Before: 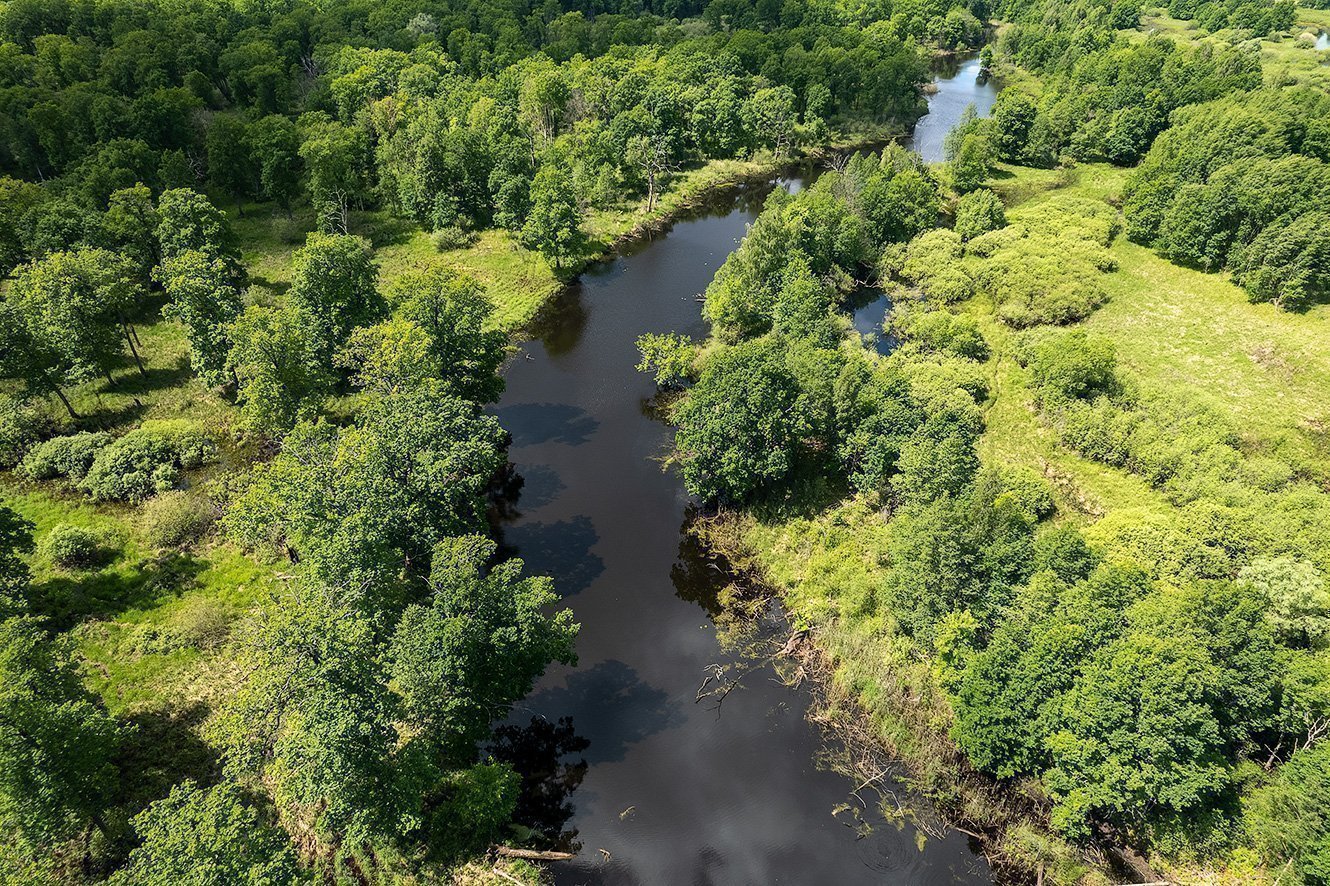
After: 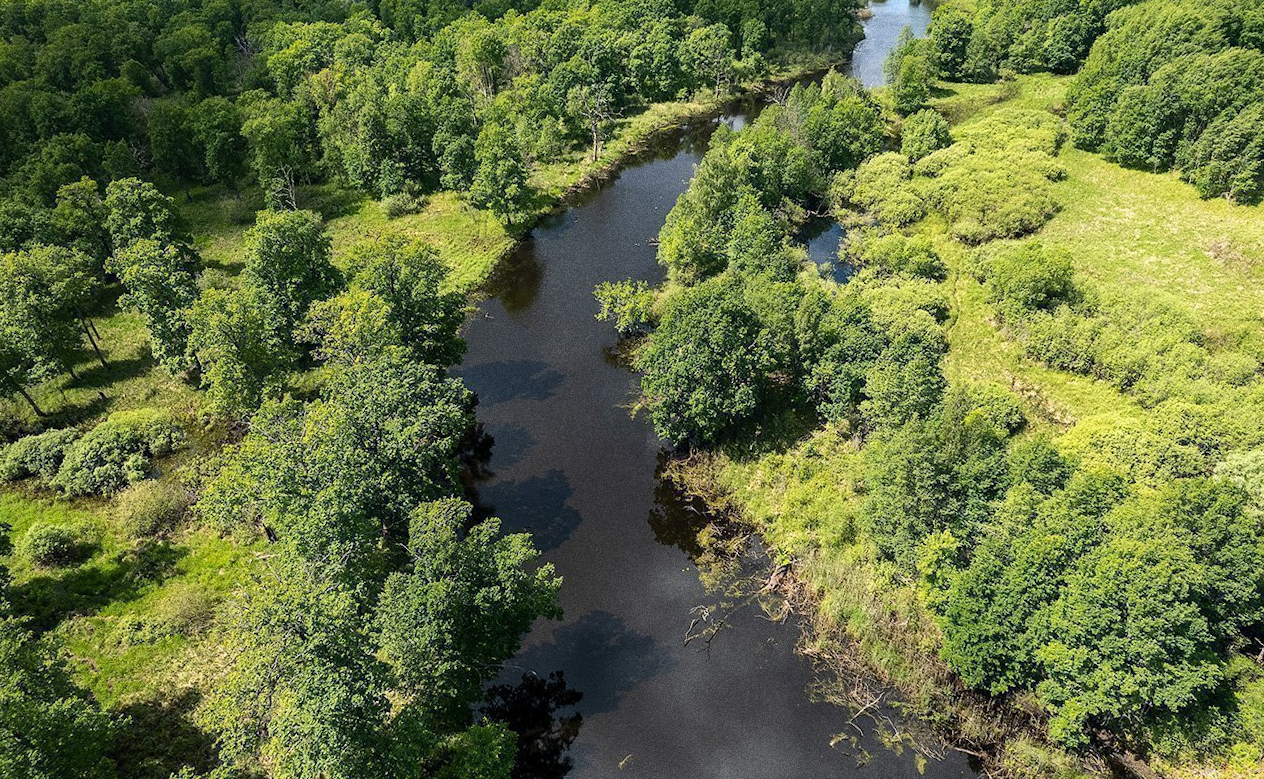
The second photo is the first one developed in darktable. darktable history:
grain: coarseness 0.09 ISO, strength 40%
rotate and perspective: rotation -5°, crop left 0.05, crop right 0.952, crop top 0.11, crop bottom 0.89
